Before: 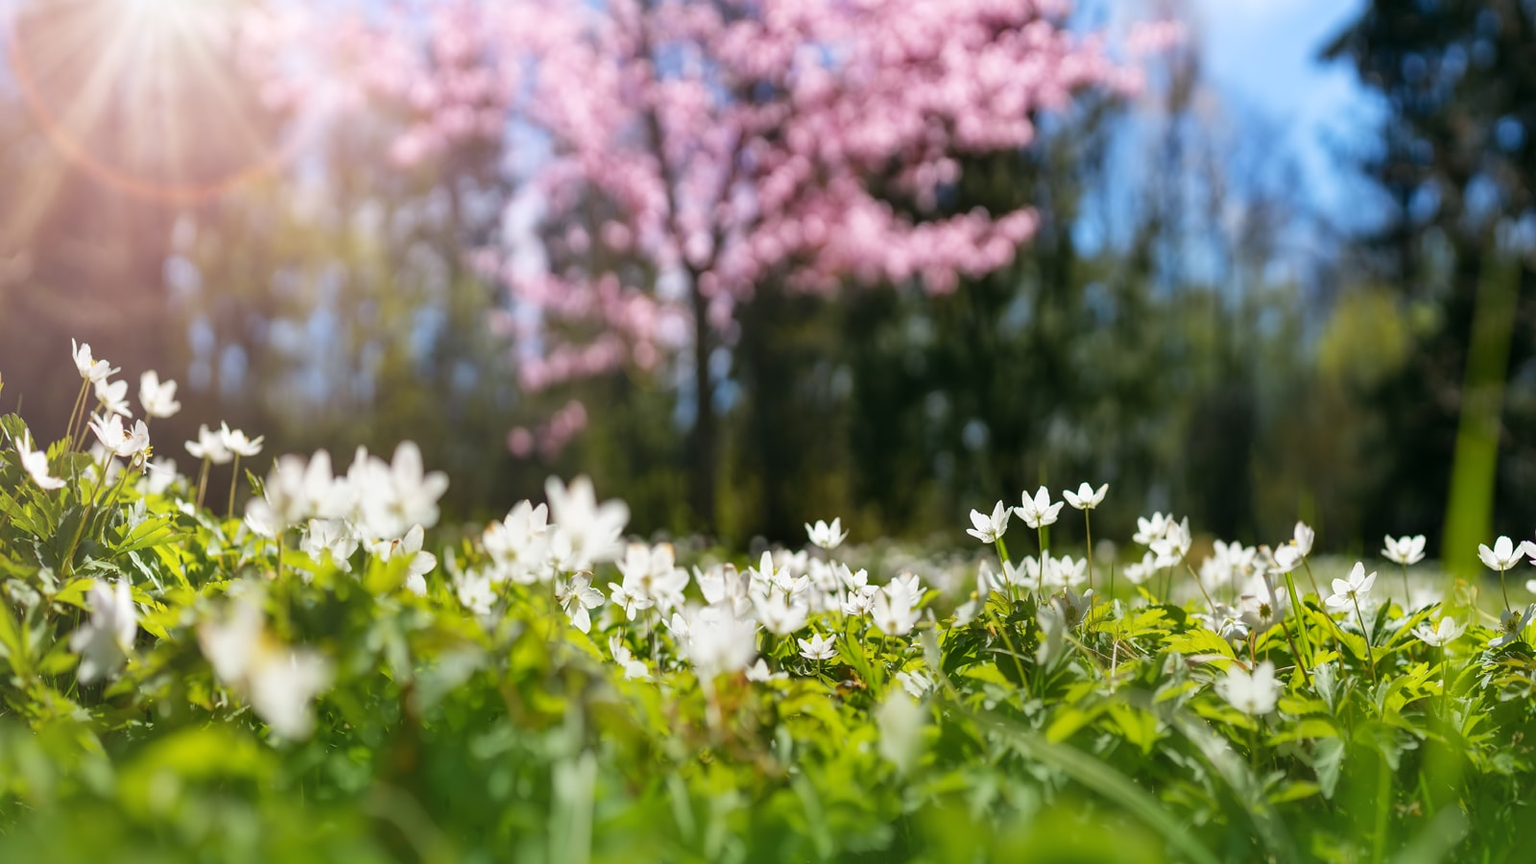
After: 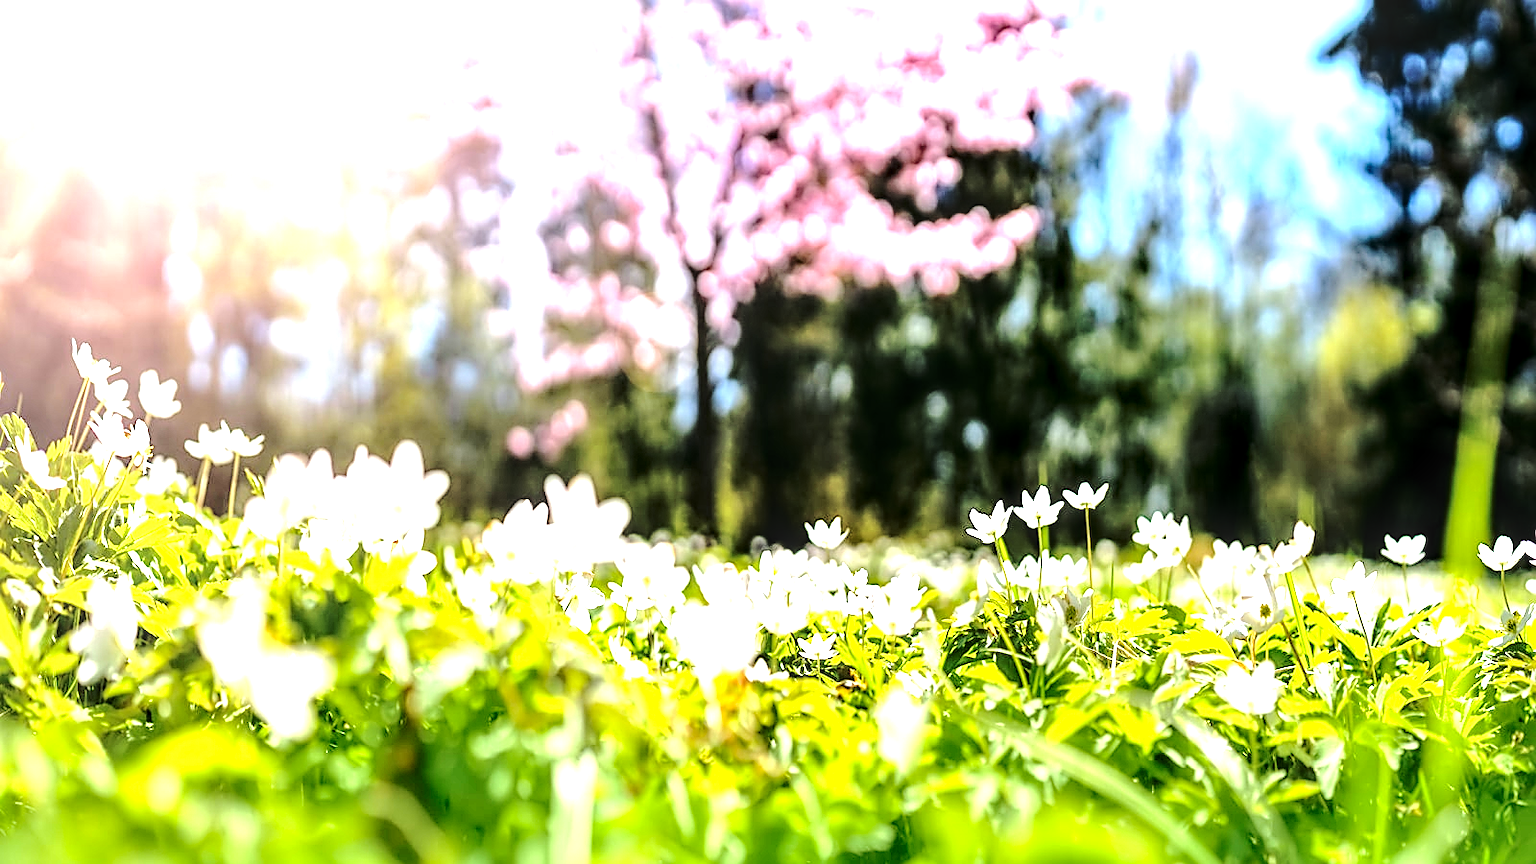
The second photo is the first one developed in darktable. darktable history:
local contrast: detail 150%
exposure: exposure 1.157 EV, compensate highlight preservation false
tone equalizer: -8 EV -0.41 EV, -7 EV -0.362 EV, -6 EV -0.312 EV, -5 EV -0.213 EV, -3 EV 0.218 EV, -2 EV 0.363 EV, -1 EV 0.412 EV, +0 EV 0.439 EV, edges refinement/feathering 500, mask exposure compensation -1.57 EV, preserve details guided filter
sharpen: on, module defaults
tone curve: curves: ch0 [(0, 0) (0.003, 0.001) (0.011, 0.008) (0.025, 0.015) (0.044, 0.025) (0.069, 0.037) (0.1, 0.056) (0.136, 0.091) (0.177, 0.157) (0.224, 0.231) (0.277, 0.319) (0.335, 0.4) (0.399, 0.493) (0.468, 0.571) (0.543, 0.645) (0.623, 0.706) (0.709, 0.77) (0.801, 0.838) (0.898, 0.918) (1, 1)], color space Lab, independent channels, preserve colors none
base curve: curves: ch0 [(0, 0) (0.073, 0.04) (0.157, 0.139) (0.492, 0.492) (0.758, 0.758) (1, 1)], preserve colors none
levels: levels [0.016, 0.484, 0.953]
